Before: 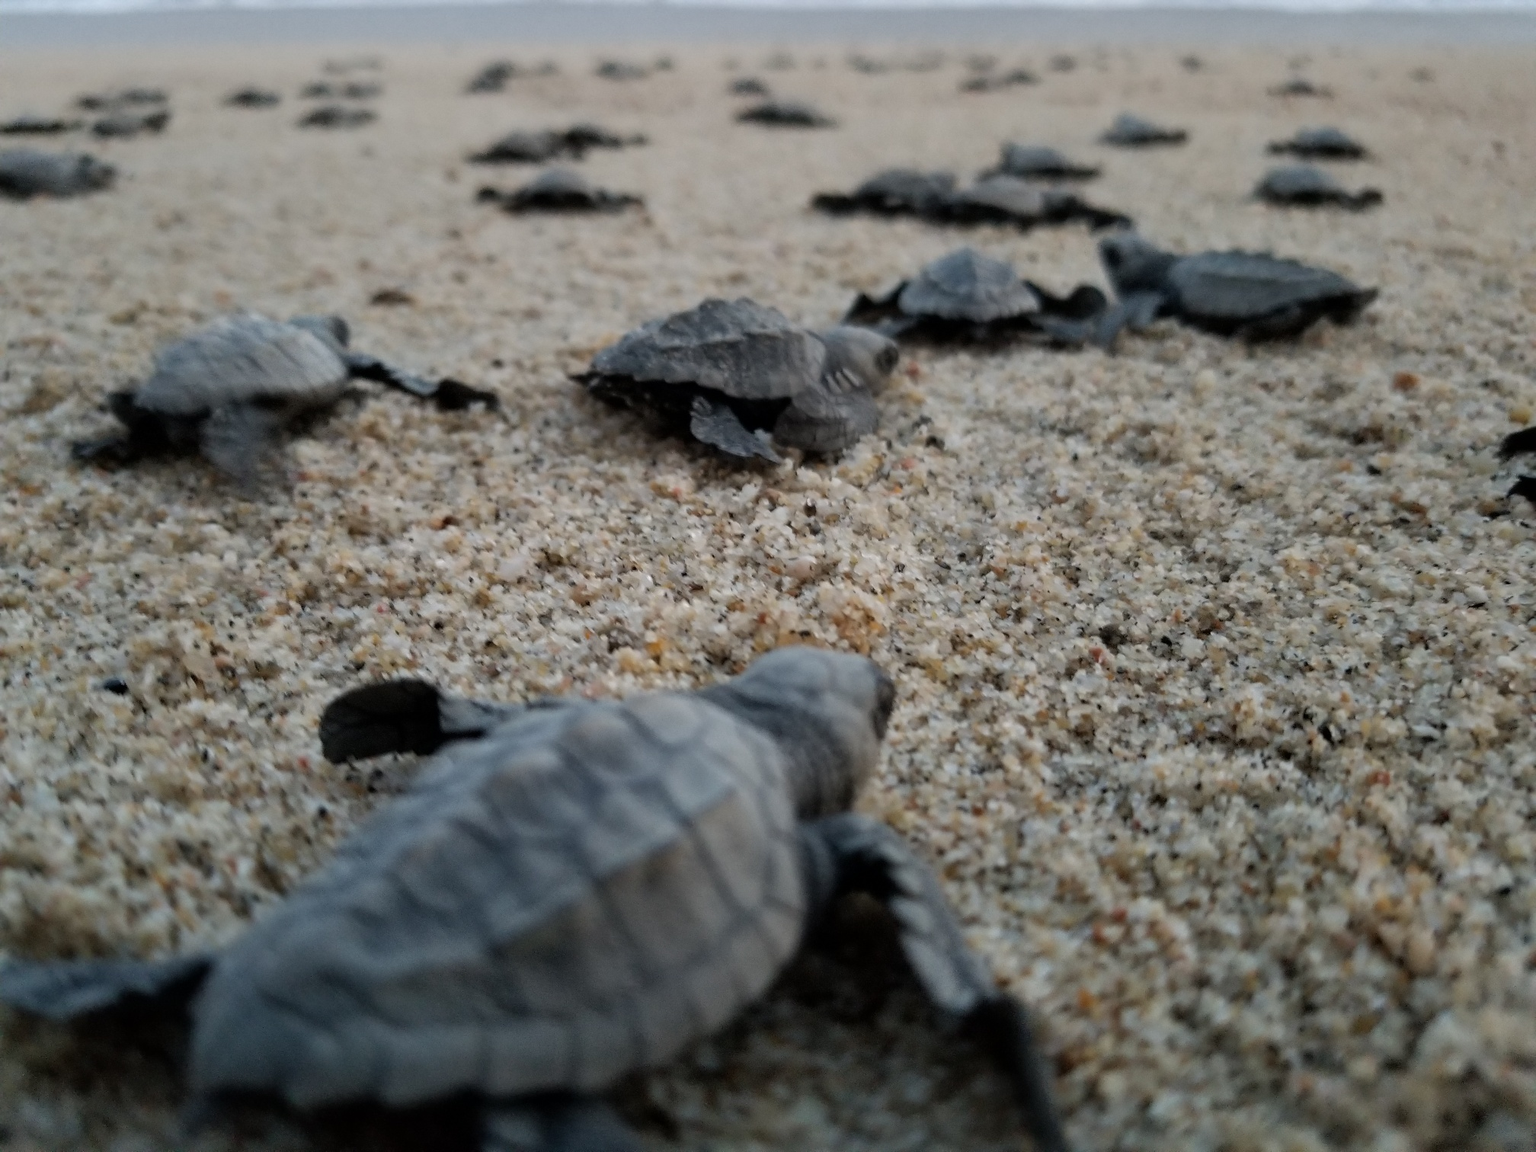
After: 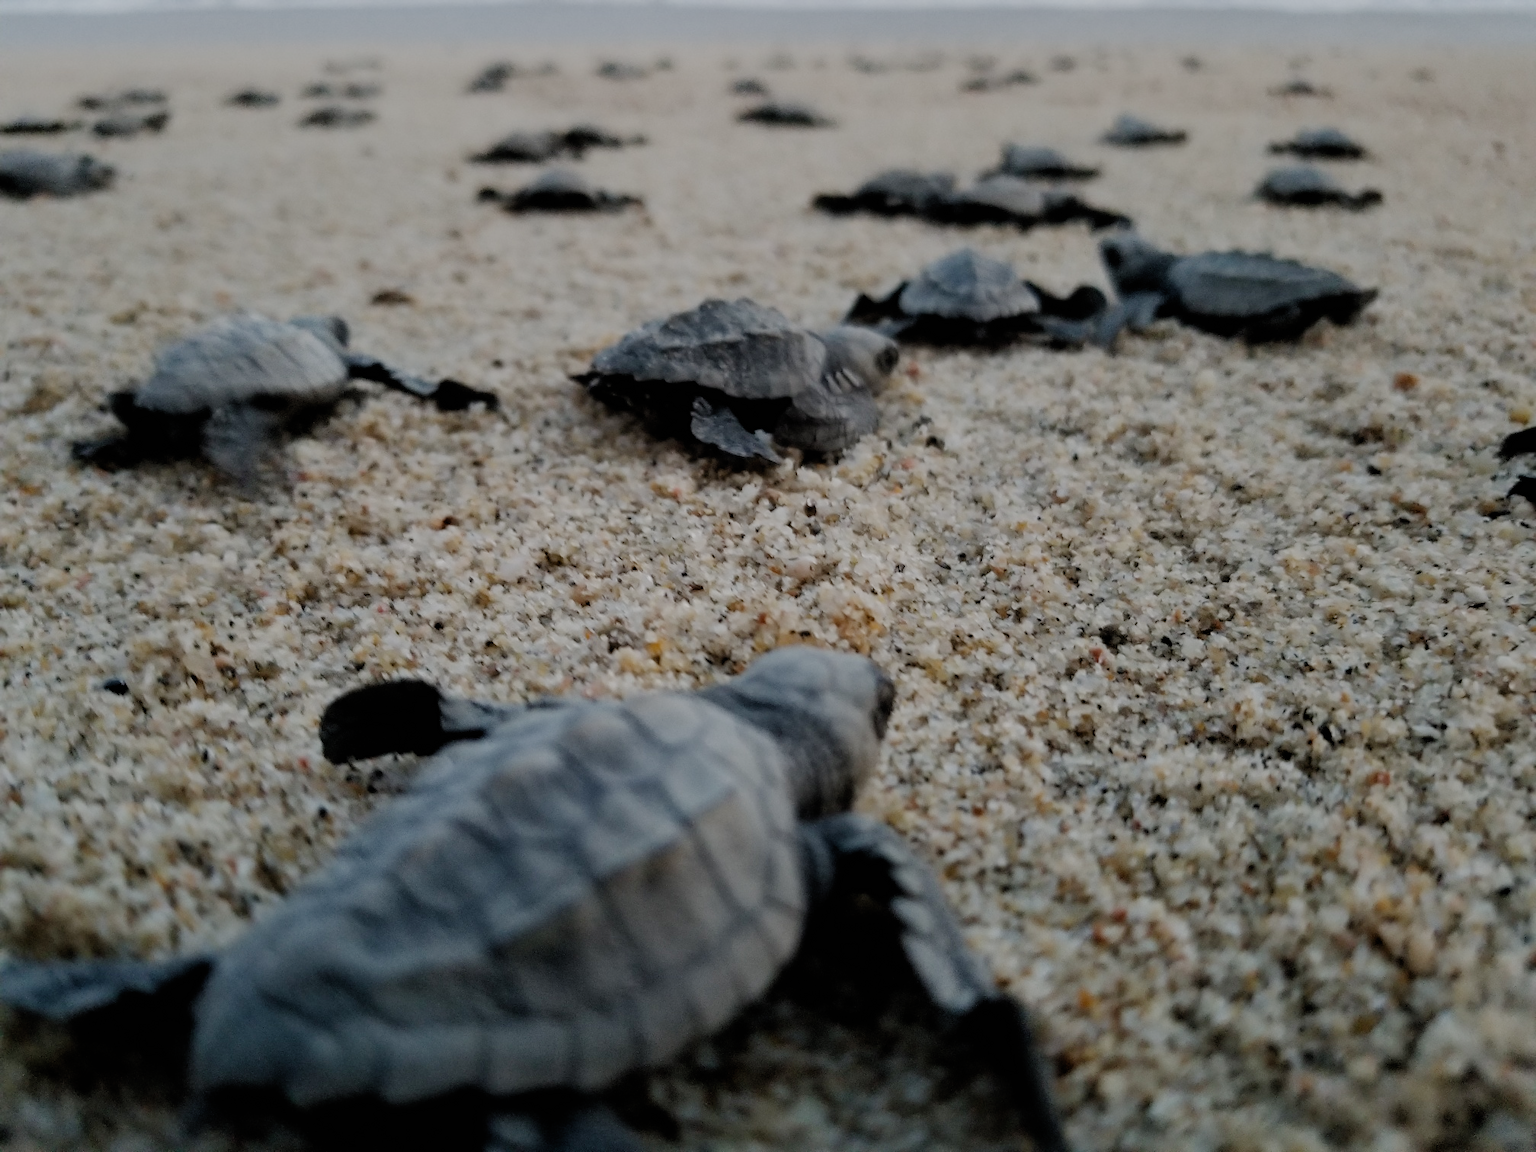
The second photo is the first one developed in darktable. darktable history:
filmic rgb: black relative exposure -7.19 EV, white relative exposure 5.38 EV, hardness 3.02, add noise in highlights 0.001, preserve chrominance no, color science v3 (2019), use custom middle-gray values true, contrast in highlights soft
